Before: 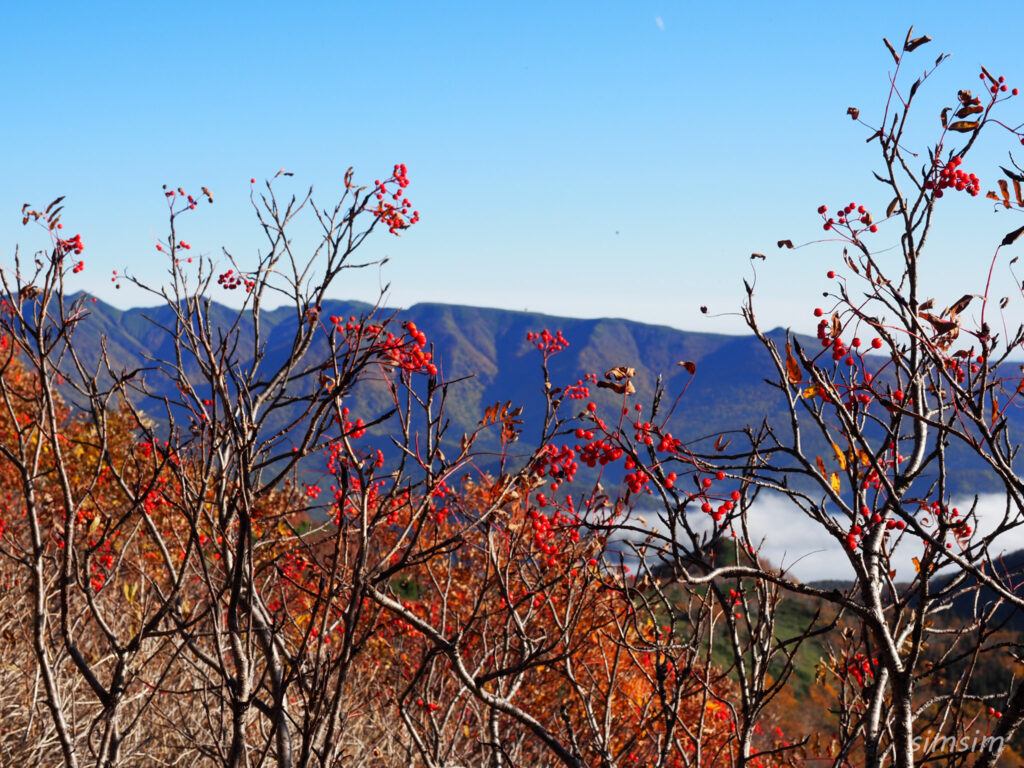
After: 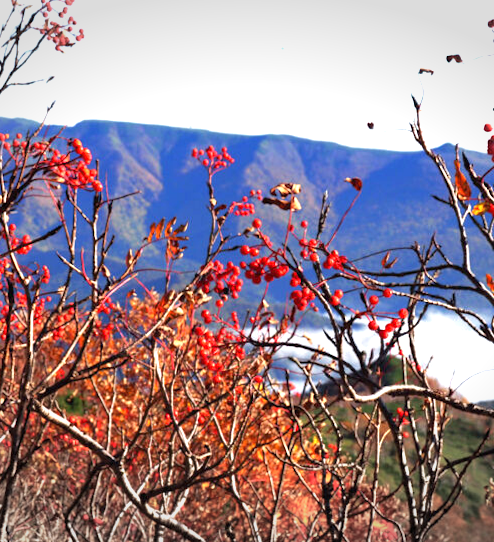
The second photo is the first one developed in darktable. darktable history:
exposure: black level correction 0, exposure 1.1 EV, compensate exposure bias true, compensate highlight preservation false
rotate and perspective: lens shift (horizontal) -0.055, automatic cropping off
velvia: on, module defaults
crop: left 31.379%, top 24.658%, right 20.326%, bottom 6.628%
vignetting: fall-off start 100%, brightness -0.282, width/height ratio 1.31
